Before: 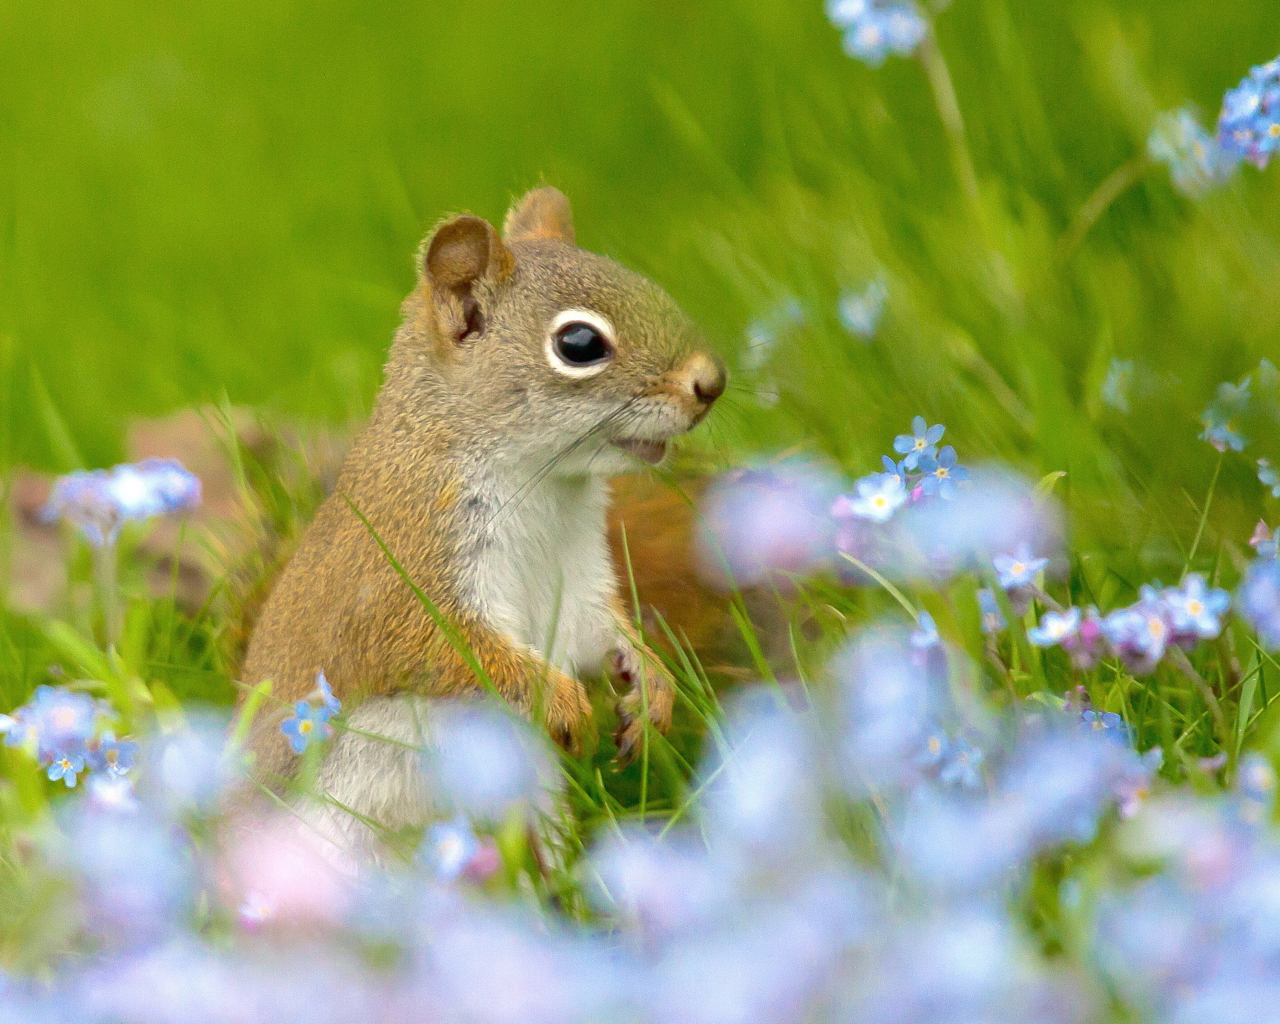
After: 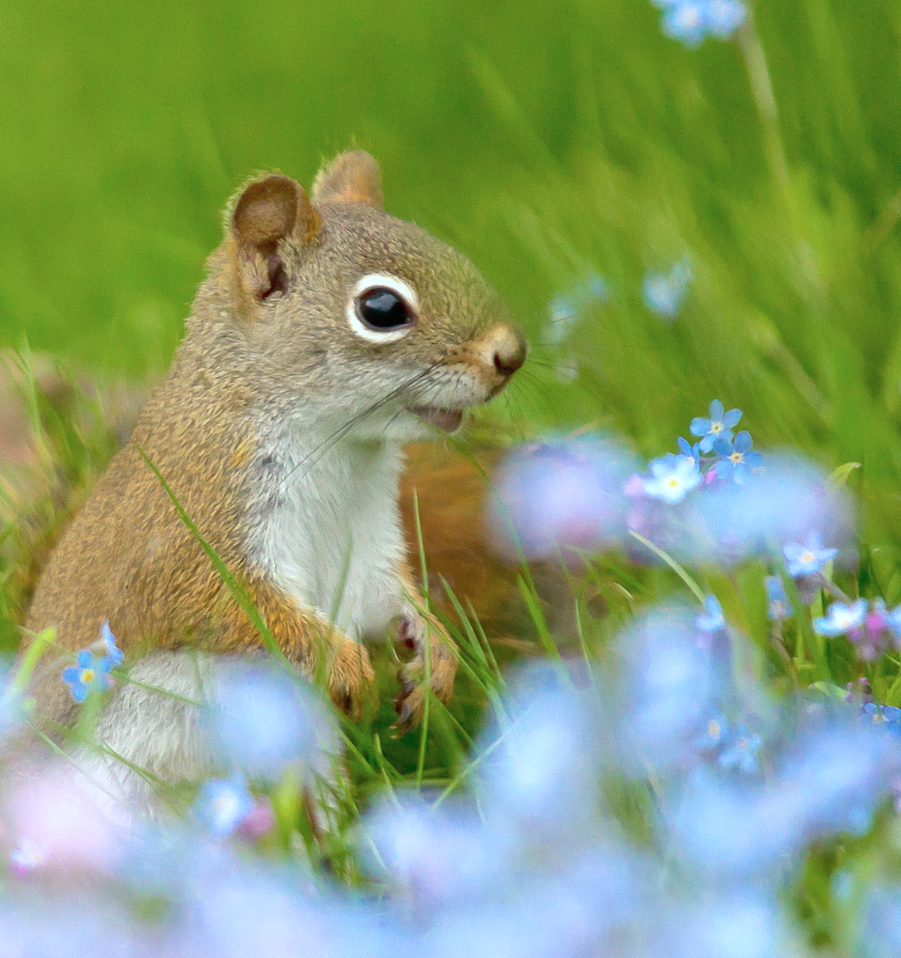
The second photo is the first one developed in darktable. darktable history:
color correction: highlights a* -3.83, highlights b* -10.62
crop and rotate: angle -3.16°, left 13.909%, top 0.042%, right 10.922%, bottom 0.061%
